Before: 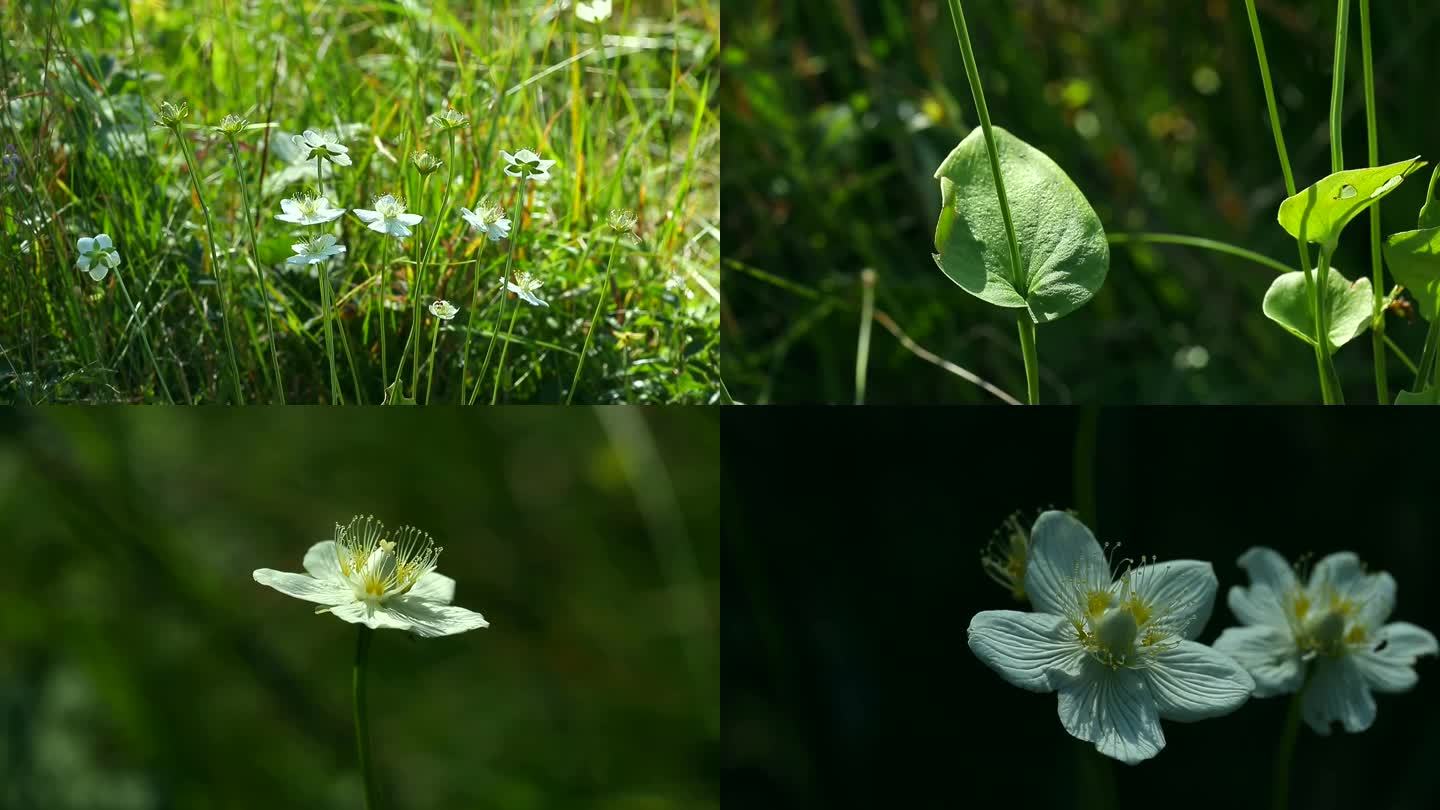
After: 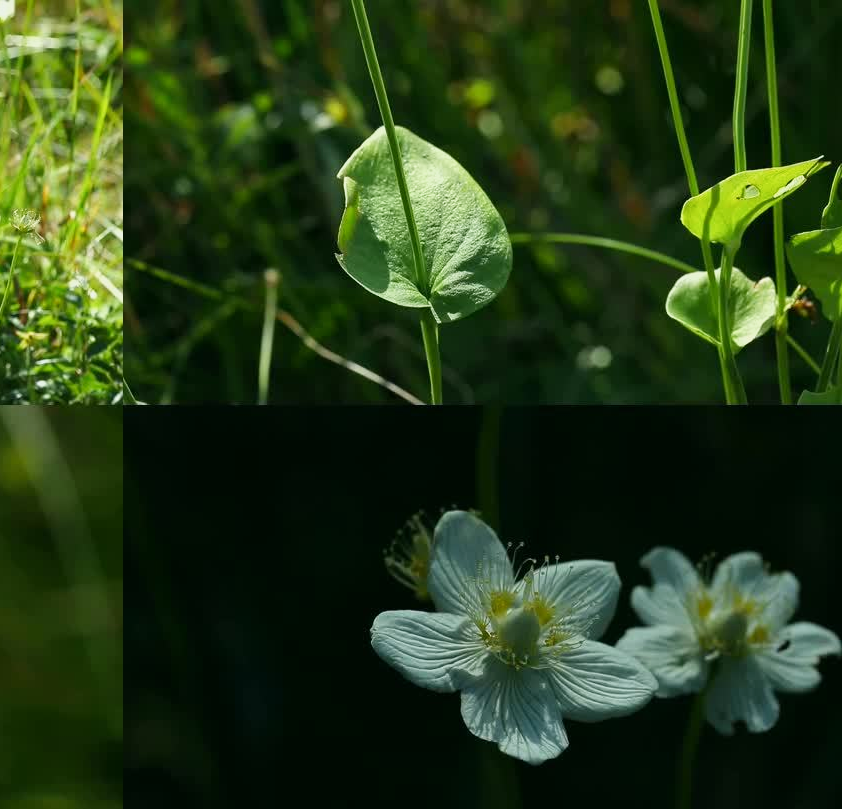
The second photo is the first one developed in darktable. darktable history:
tone curve: curves: ch0 [(0, 0) (0.822, 0.825) (0.994, 0.955)]; ch1 [(0, 0) (0.226, 0.261) (0.383, 0.397) (0.46, 0.46) (0.498, 0.501) (0.524, 0.543) (0.578, 0.575) (1, 1)]; ch2 [(0, 0) (0.438, 0.456) (0.5, 0.495) (0.547, 0.515) (0.597, 0.58) (0.629, 0.603) (1, 1)], preserve colors none
crop: left 41.516%
